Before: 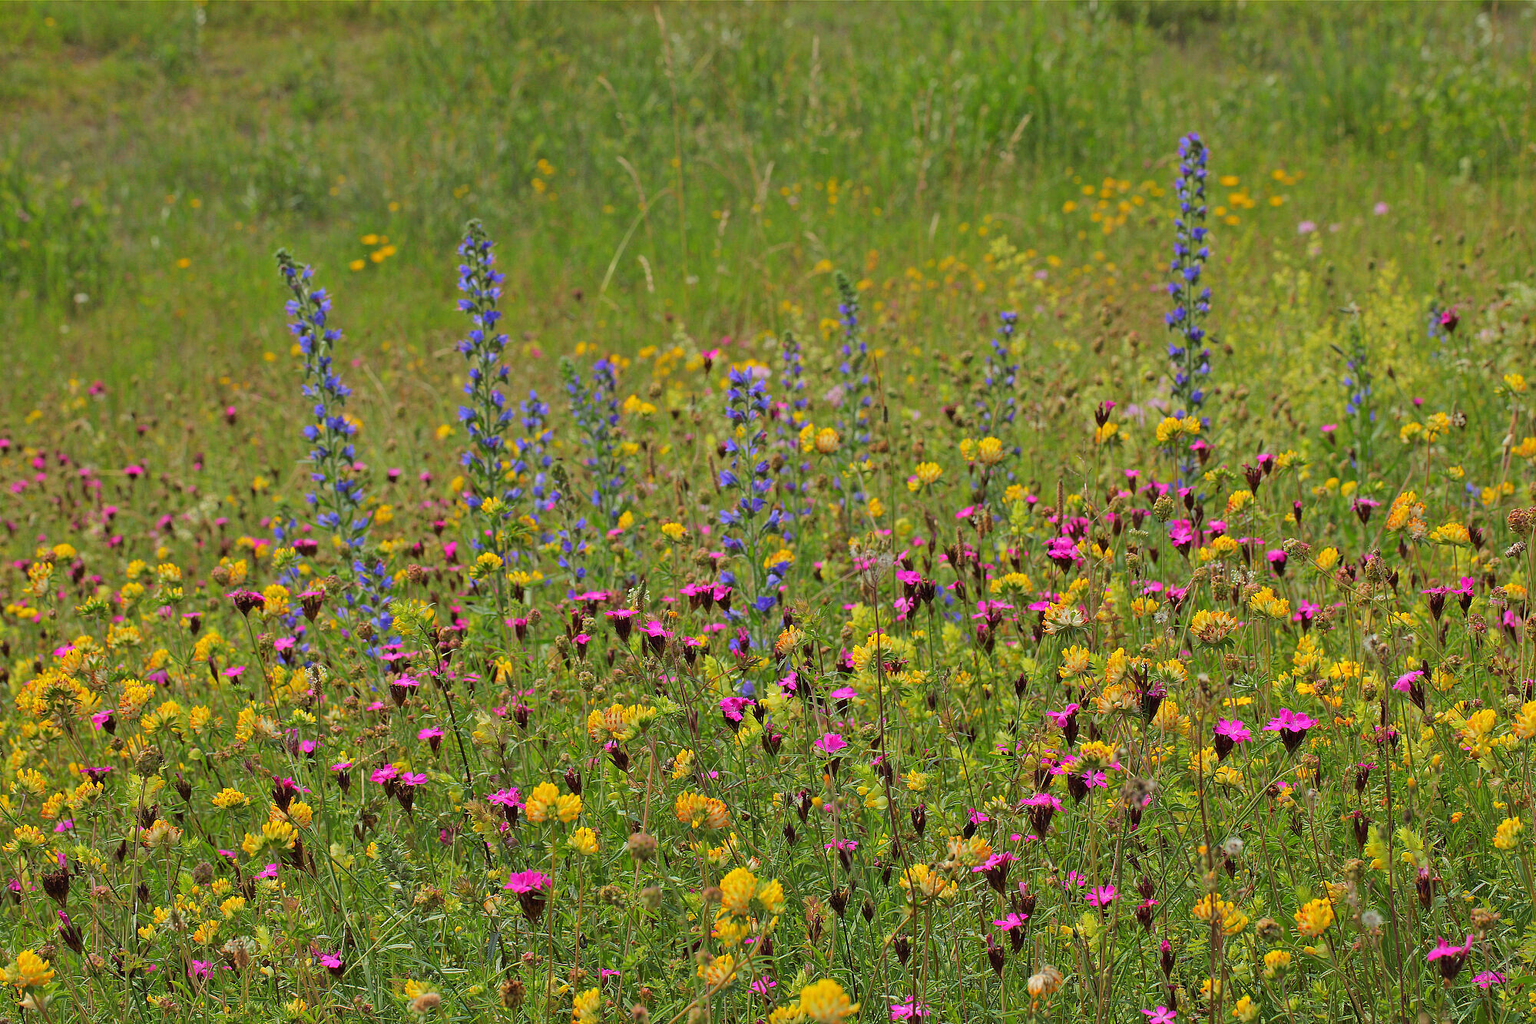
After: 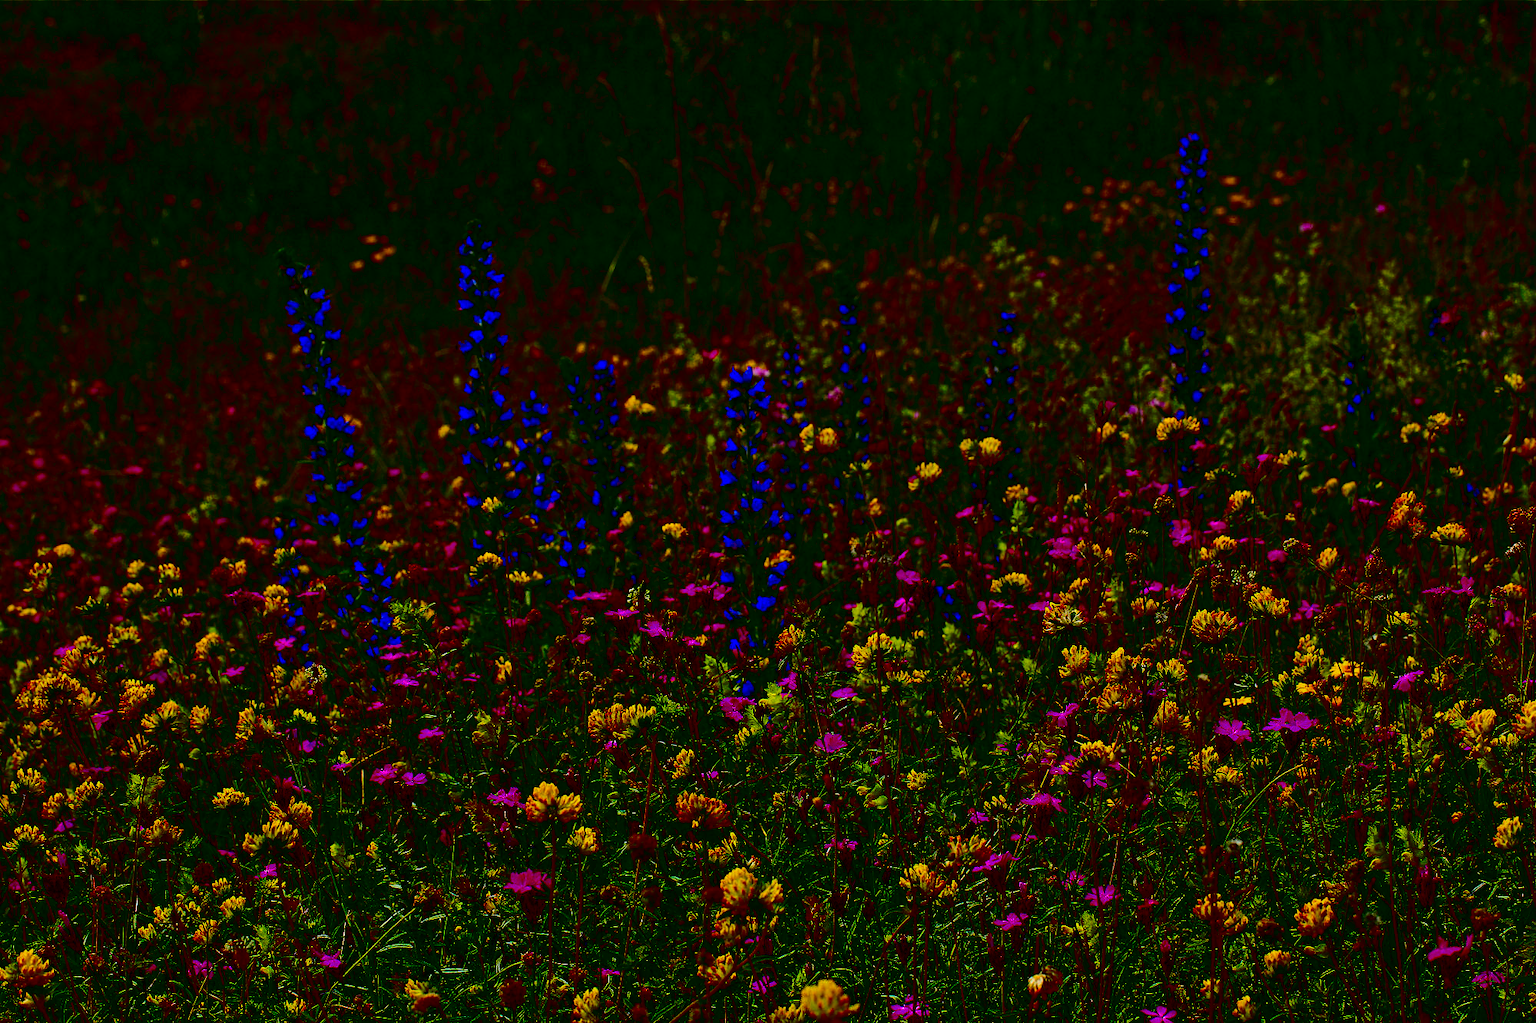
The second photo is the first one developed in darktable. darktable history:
haze removal: compatibility mode true, adaptive false
color balance rgb: perceptual saturation grading › global saturation 30%, global vibrance 30%
exposure: black level correction 0, exposure -0.721 EV, compensate highlight preservation false
contrast brightness saturation: contrast 0.77, brightness -1, saturation 1
